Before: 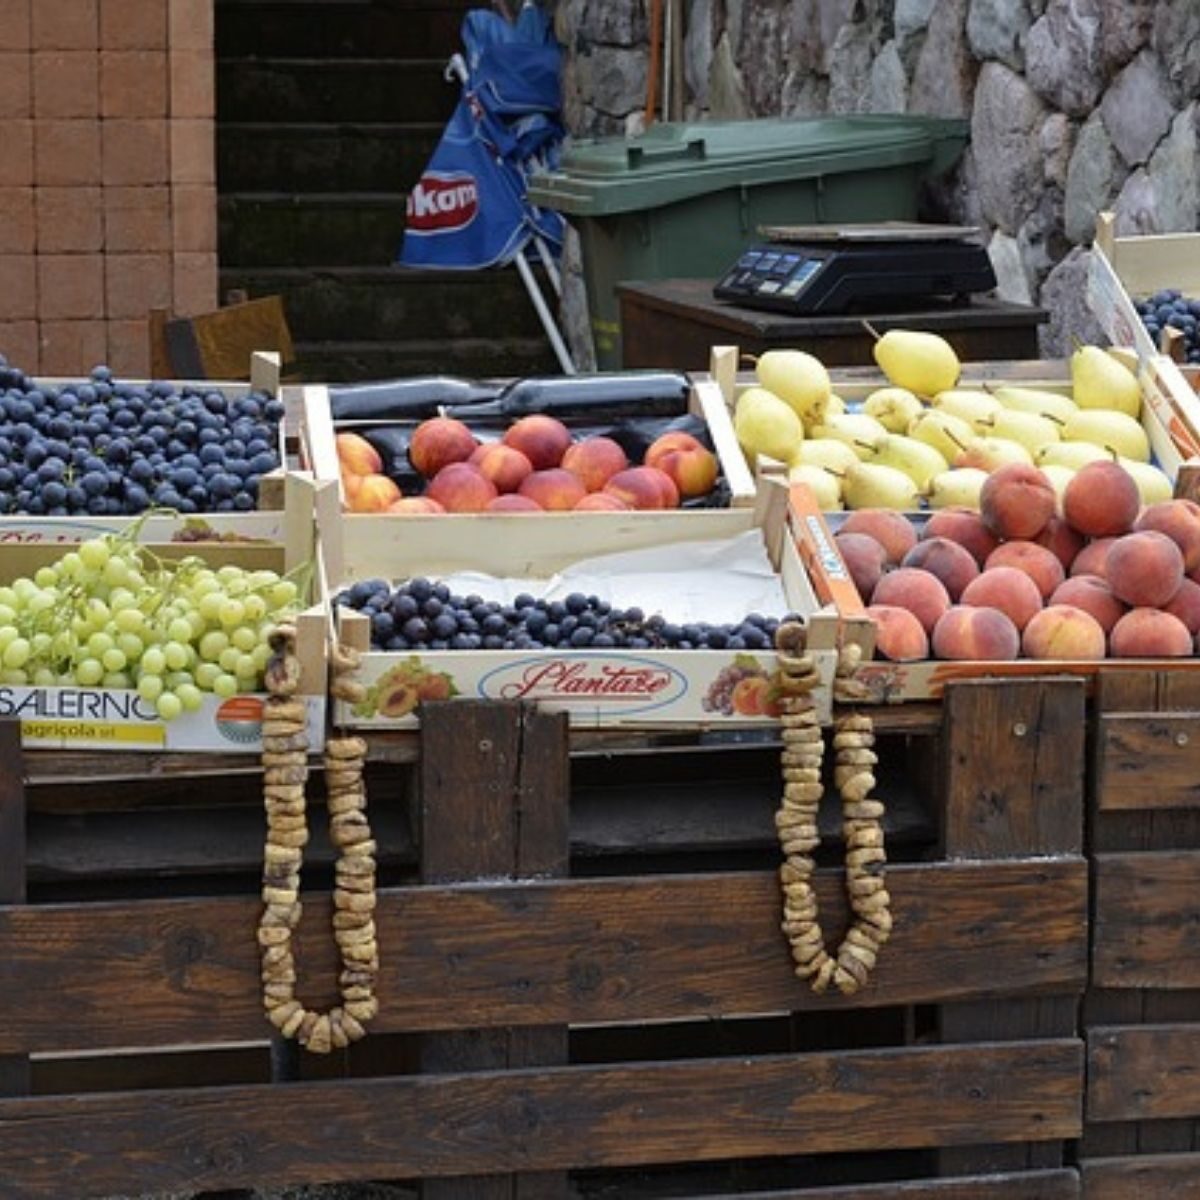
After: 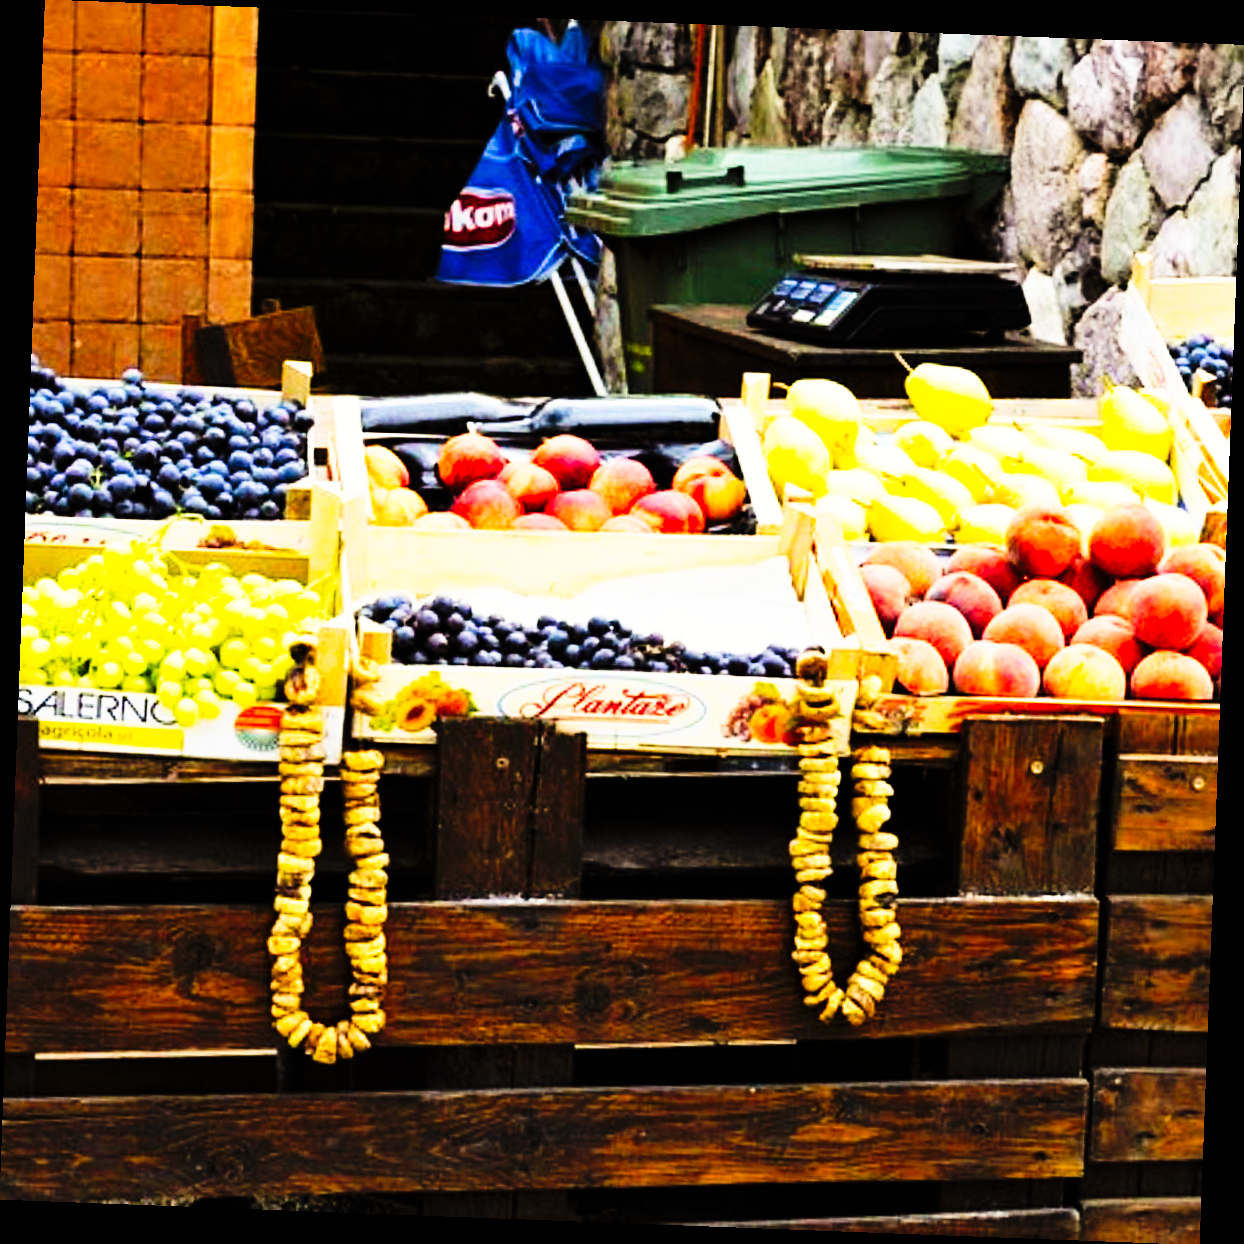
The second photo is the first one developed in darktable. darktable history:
tone curve: curves: ch0 [(0, 0) (0.003, 0.003) (0.011, 0.006) (0.025, 0.01) (0.044, 0.015) (0.069, 0.02) (0.1, 0.027) (0.136, 0.036) (0.177, 0.05) (0.224, 0.07) (0.277, 0.12) (0.335, 0.208) (0.399, 0.334) (0.468, 0.473) (0.543, 0.636) (0.623, 0.795) (0.709, 0.907) (0.801, 0.97) (0.898, 0.989) (1, 1)], preserve colors none
rotate and perspective: rotation 2.17°, automatic cropping off
filmic rgb: black relative exposure -5 EV, hardness 2.88, contrast 1.2
color balance rgb: perceptual saturation grading › global saturation 30%, global vibrance 20%
exposure: exposure 0.935 EV, compensate highlight preservation false
levels: mode automatic, black 0.023%, white 99.97%, levels [0.062, 0.494, 0.925]
color balance: lift [1.005, 1.002, 0.998, 0.998], gamma [1, 1.021, 1.02, 0.979], gain [0.923, 1.066, 1.056, 0.934]
